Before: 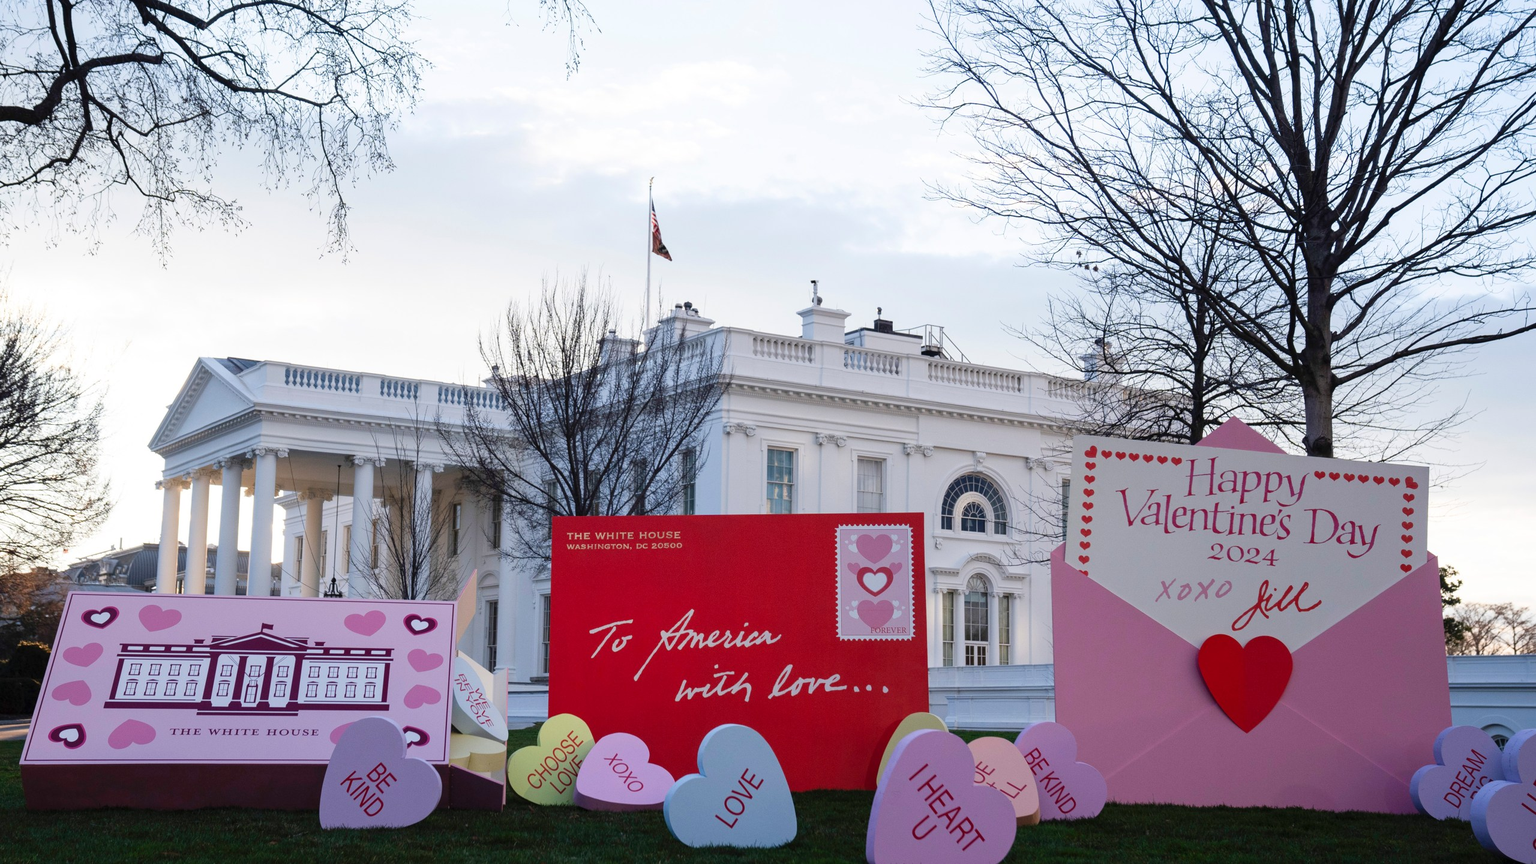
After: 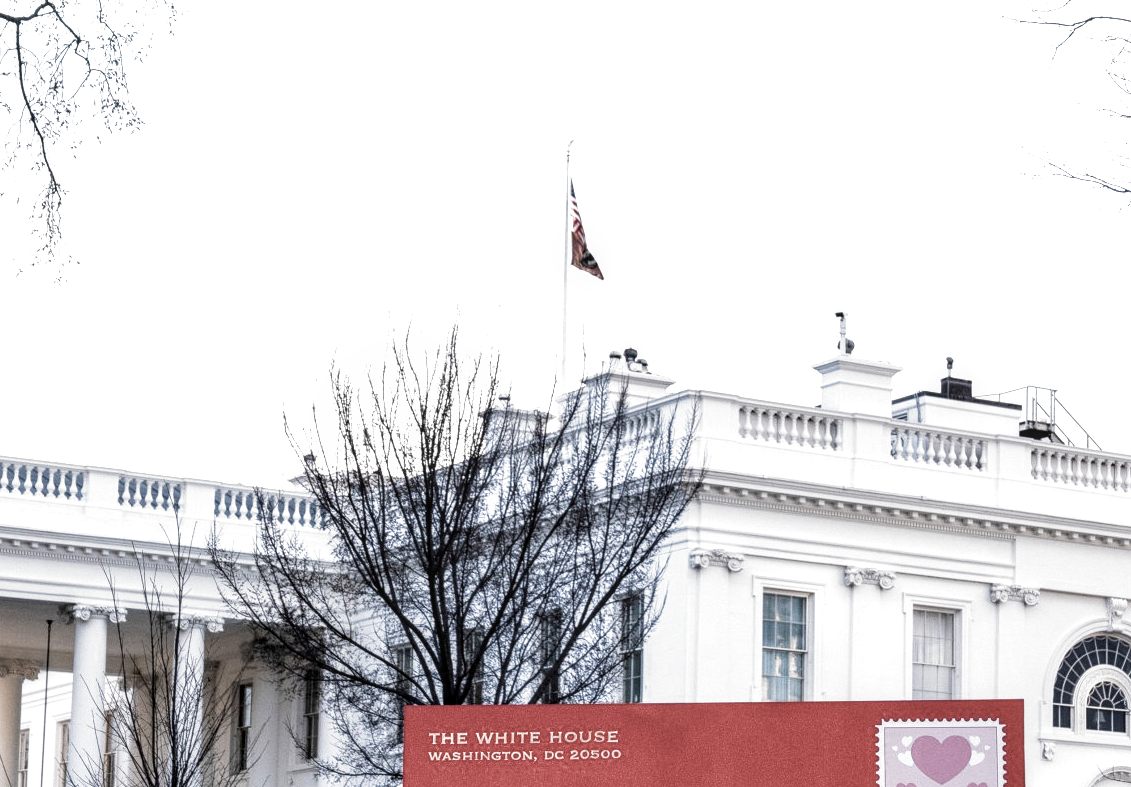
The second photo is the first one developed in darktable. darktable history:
local contrast: on, module defaults
filmic rgb: black relative exposure -8.22 EV, white relative exposure 2.2 EV, target white luminance 99.85%, hardness 7.15, latitude 74.46%, contrast 1.323, highlights saturation mix -1.86%, shadows ↔ highlights balance 29.95%, color science v5 (2021), contrast in shadows safe, contrast in highlights safe
crop: left 20.172%, top 10.767%, right 35.615%, bottom 34.557%
contrast brightness saturation: contrast 0.103, saturation -0.351
exposure: exposure 0.604 EV, compensate highlight preservation false
